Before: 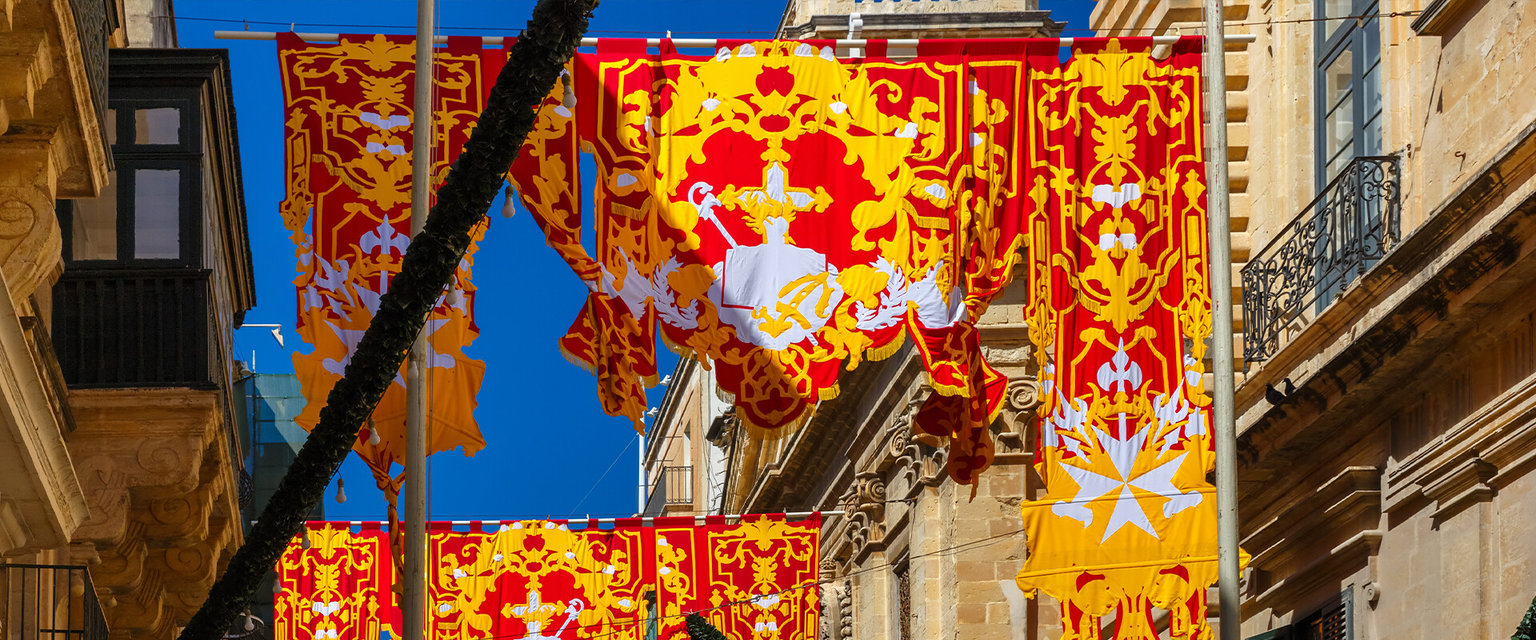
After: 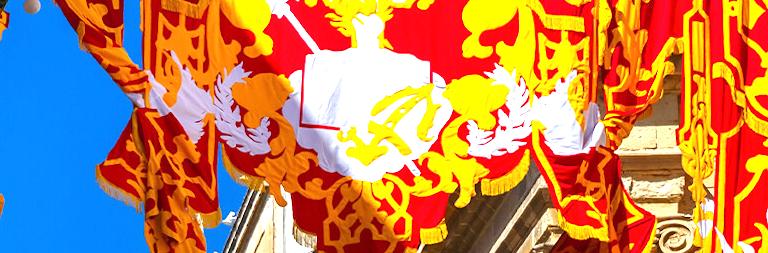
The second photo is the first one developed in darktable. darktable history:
exposure: black level correction 0, exposure 1.1 EV, compensate exposure bias true, compensate highlight preservation false
local contrast: mode bilateral grid, contrast 15, coarseness 36, detail 105%, midtone range 0.2
contrast brightness saturation: contrast 0.05
rotate and perspective: rotation 0.174°, lens shift (vertical) 0.013, lens shift (horizontal) 0.019, shear 0.001, automatic cropping original format, crop left 0.007, crop right 0.991, crop top 0.016, crop bottom 0.997
crop: left 31.751%, top 32.172%, right 27.8%, bottom 35.83%
